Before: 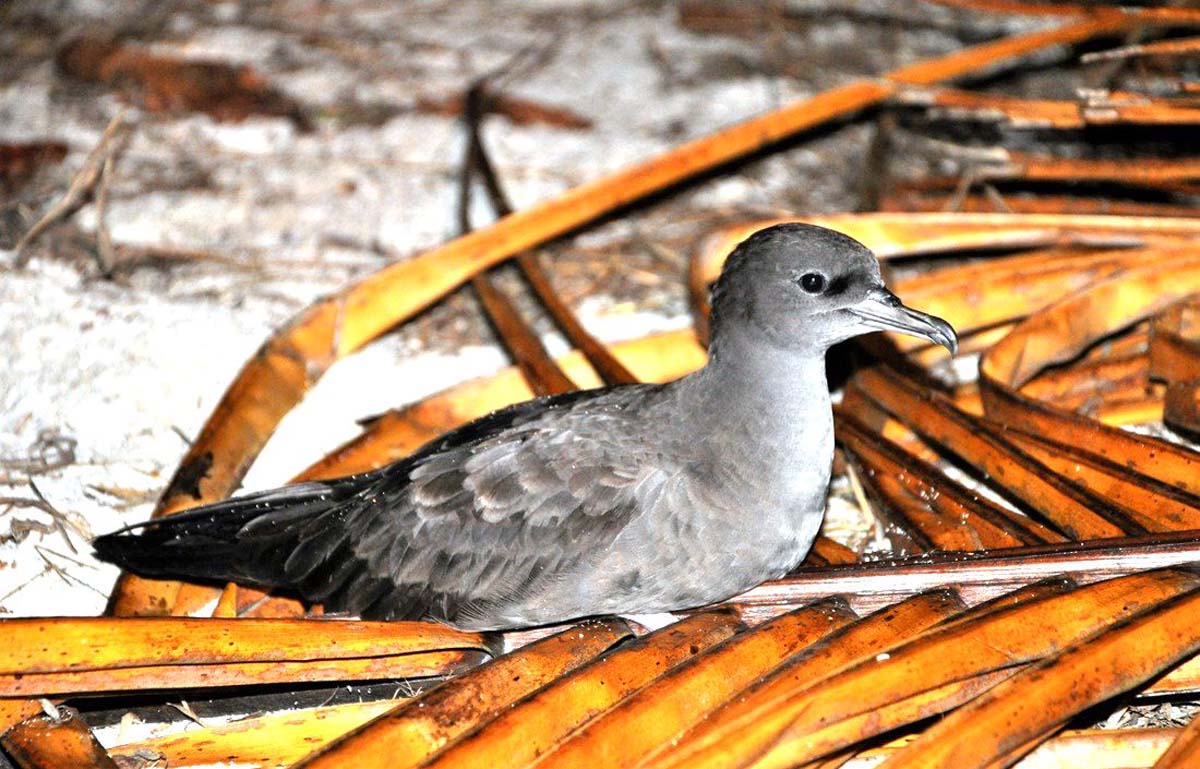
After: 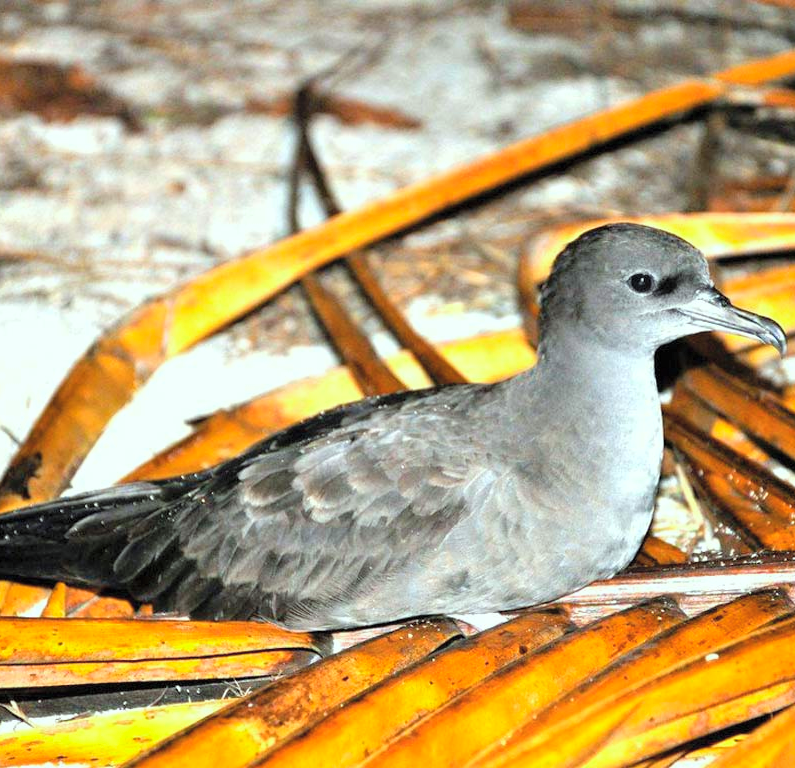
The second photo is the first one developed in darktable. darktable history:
color balance rgb: perceptual saturation grading › global saturation 9.863%, global vibrance 20%
color correction: highlights a* -6.46, highlights b* 0.832
contrast brightness saturation: brightness 0.148
crop and rotate: left 14.328%, right 19.375%
